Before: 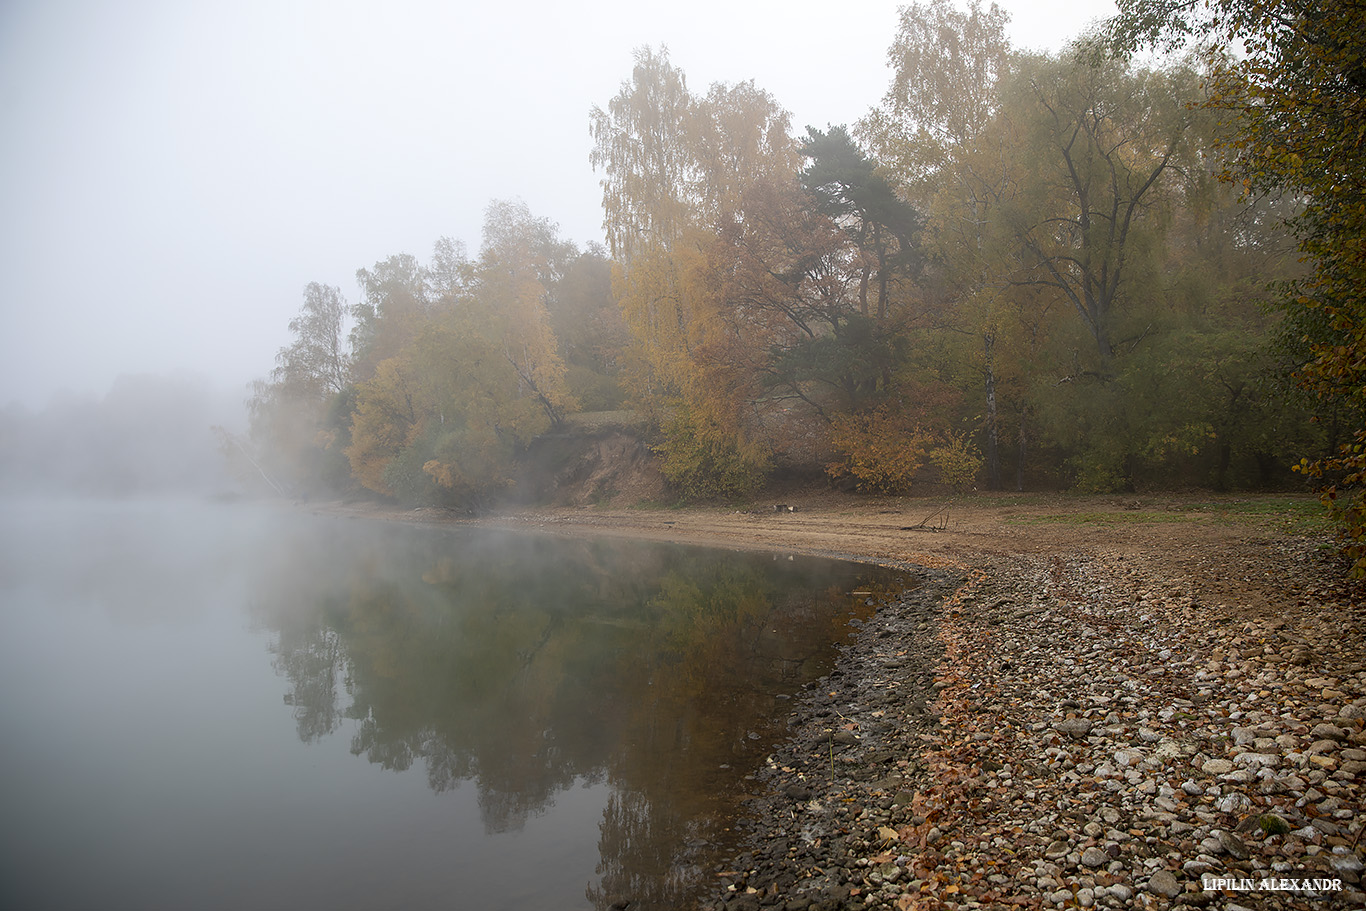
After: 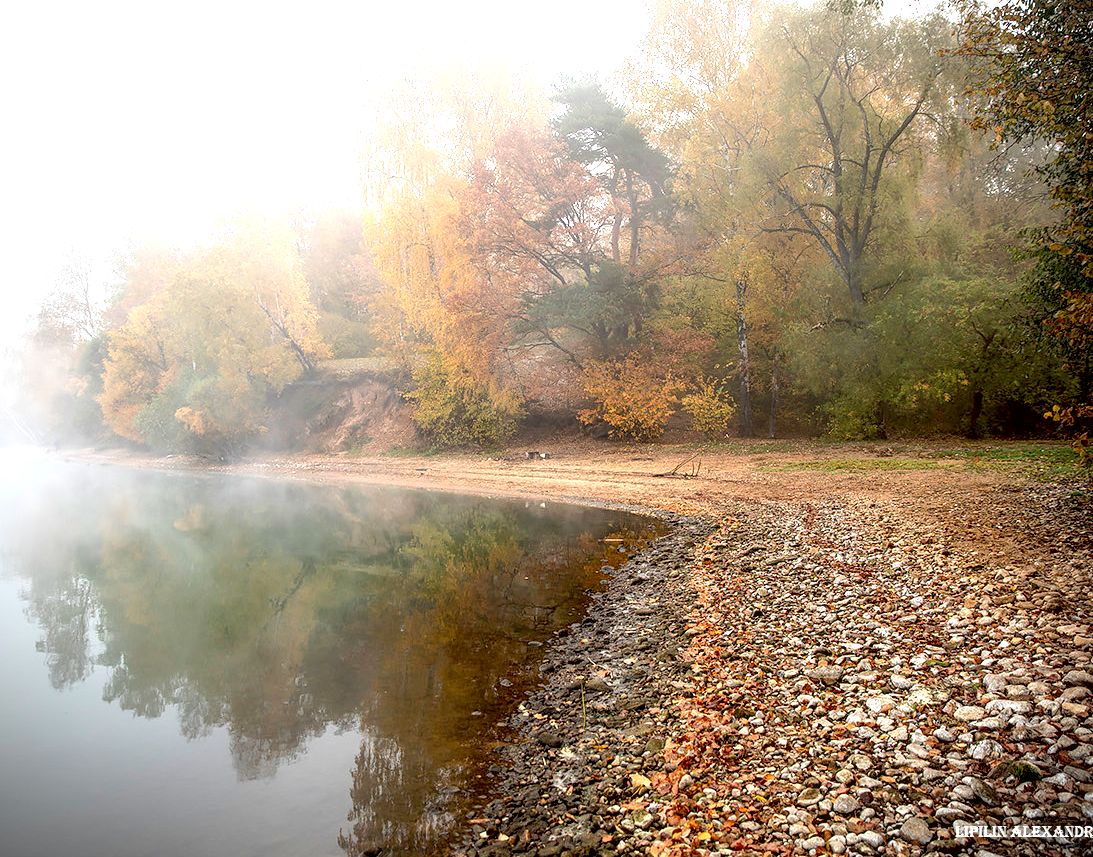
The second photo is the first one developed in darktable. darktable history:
crop and rotate: left 18.194%, top 5.908%, right 1.791%
exposure: black level correction 0.008, exposure 1.417 EV, compensate exposure bias true, compensate highlight preservation false
tone curve: curves: ch0 [(0, 0) (0.003, 0.003) (0.011, 0.011) (0.025, 0.024) (0.044, 0.043) (0.069, 0.068) (0.1, 0.098) (0.136, 0.133) (0.177, 0.173) (0.224, 0.22) (0.277, 0.271) (0.335, 0.328) (0.399, 0.39) (0.468, 0.458) (0.543, 0.563) (0.623, 0.64) (0.709, 0.722) (0.801, 0.809) (0.898, 0.902) (1, 1)], color space Lab, linked channels, preserve colors none
local contrast: on, module defaults
vignetting: on, module defaults
